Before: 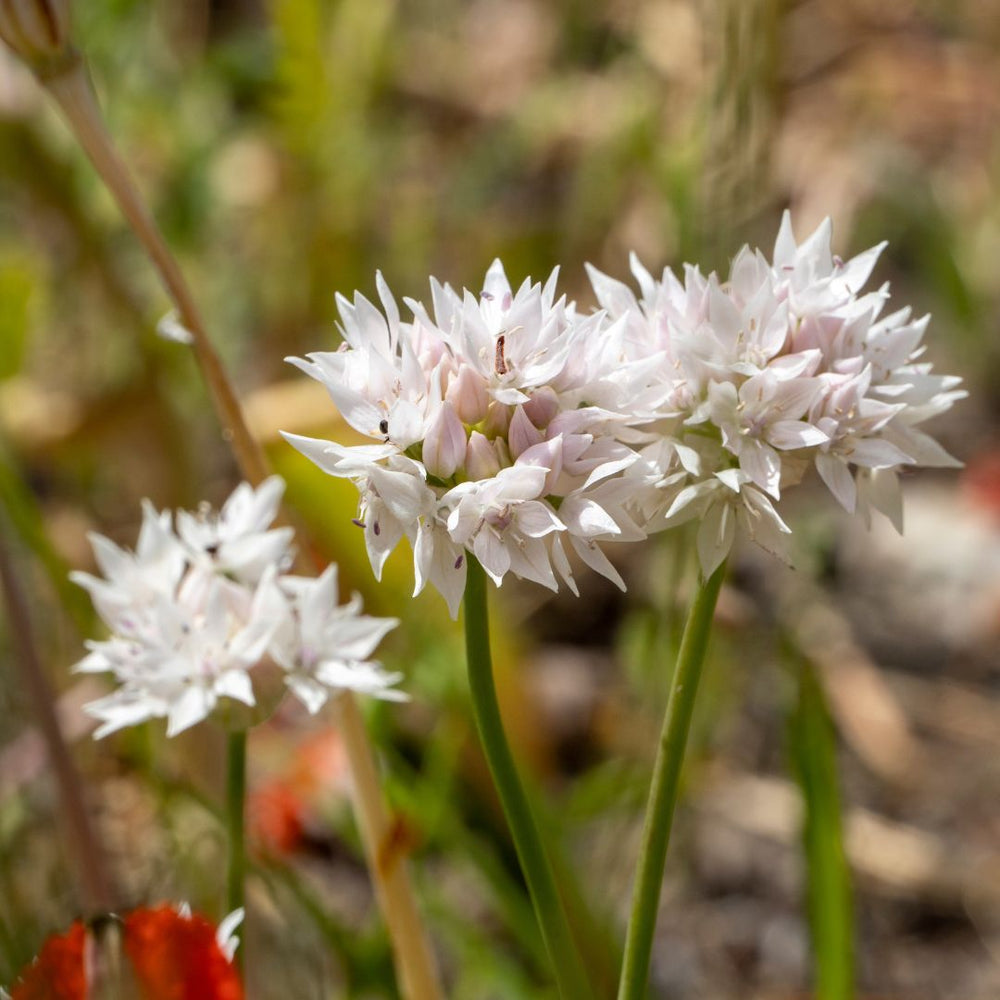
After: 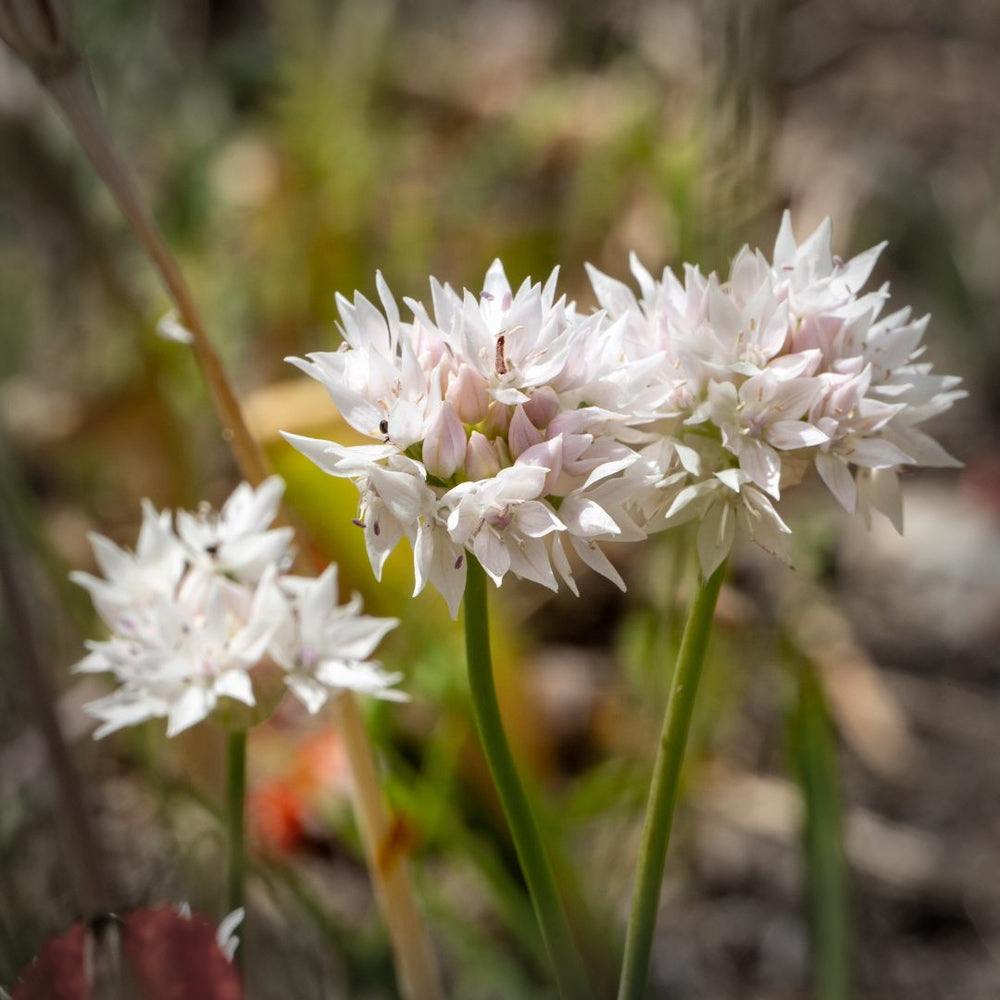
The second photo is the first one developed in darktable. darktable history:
vignetting: fall-off start 76.29%, fall-off radius 27.46%, width/height ratio 0.974
